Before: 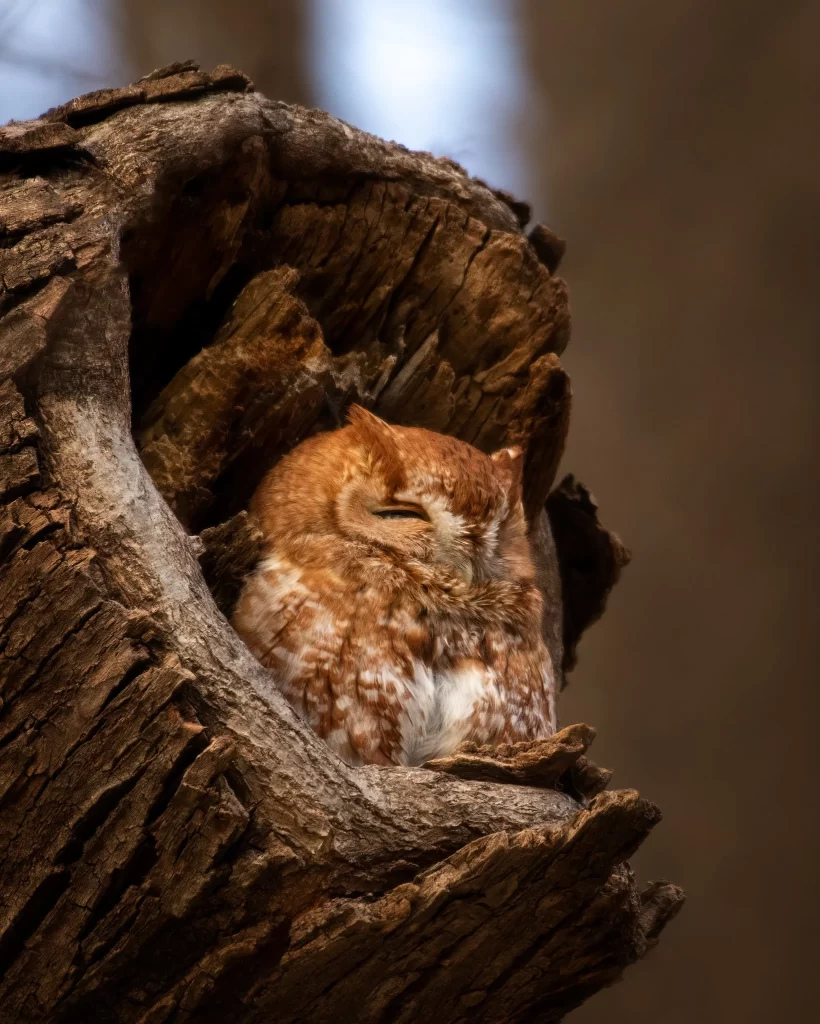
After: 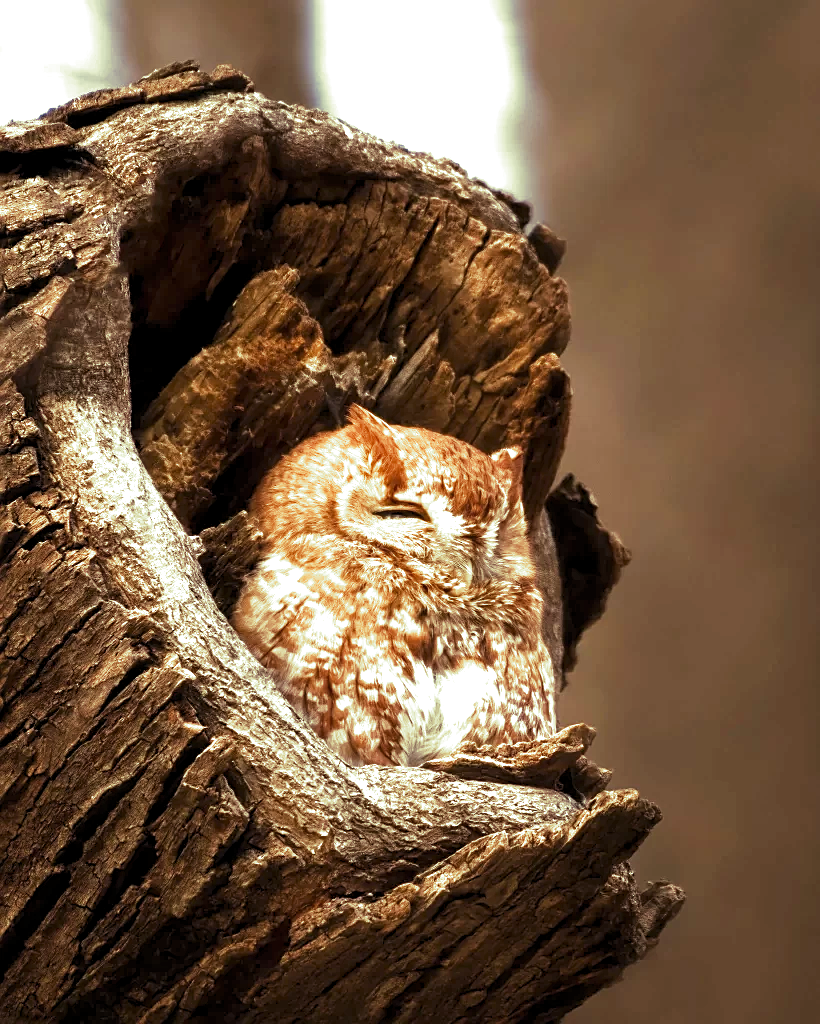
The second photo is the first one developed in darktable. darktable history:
sharpen: on, module defaults
split-toning: shadows › hue 290.82°, shadows › saturation 0.34, highlights › saturation 0.38, balance 0, compress 50%
exposure: black level correction 0, exposure 1.45 EV, compensate exposure bias true, compensate highlight preservation false
levels: levels [0.026, 0.507, 0.987]
